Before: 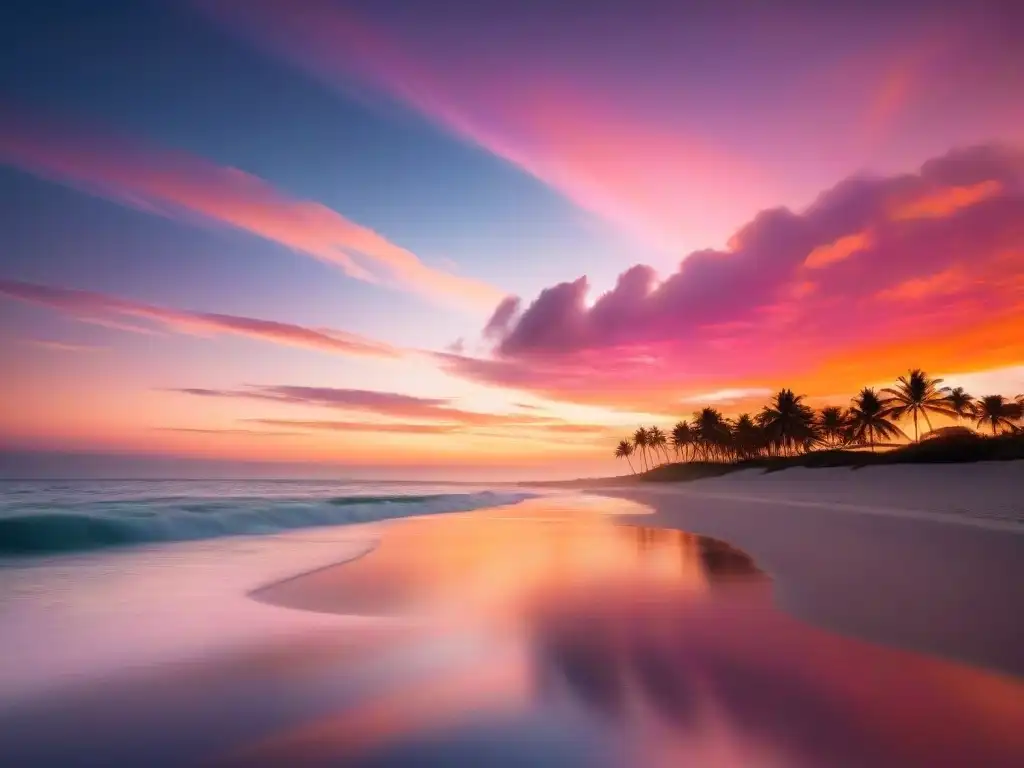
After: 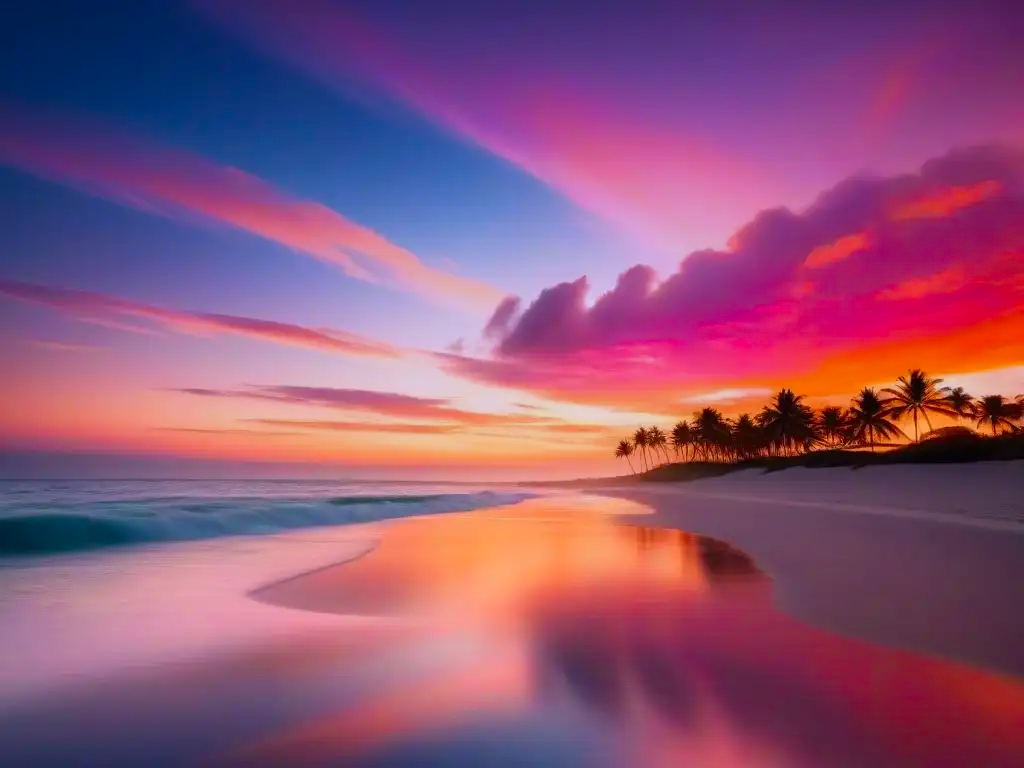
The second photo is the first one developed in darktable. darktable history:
color zones: curves: ch2 [(0, 0.5) (0.143, 0.5) (0.286, 0.416) (0.429, 0.5) (0.571, 0.5) (0.714, 0.5) (0.857, 0.5) (1, 0.5)]
graduated density: hue 238.83°, saturation 50%
color correction: saturation 1.34
